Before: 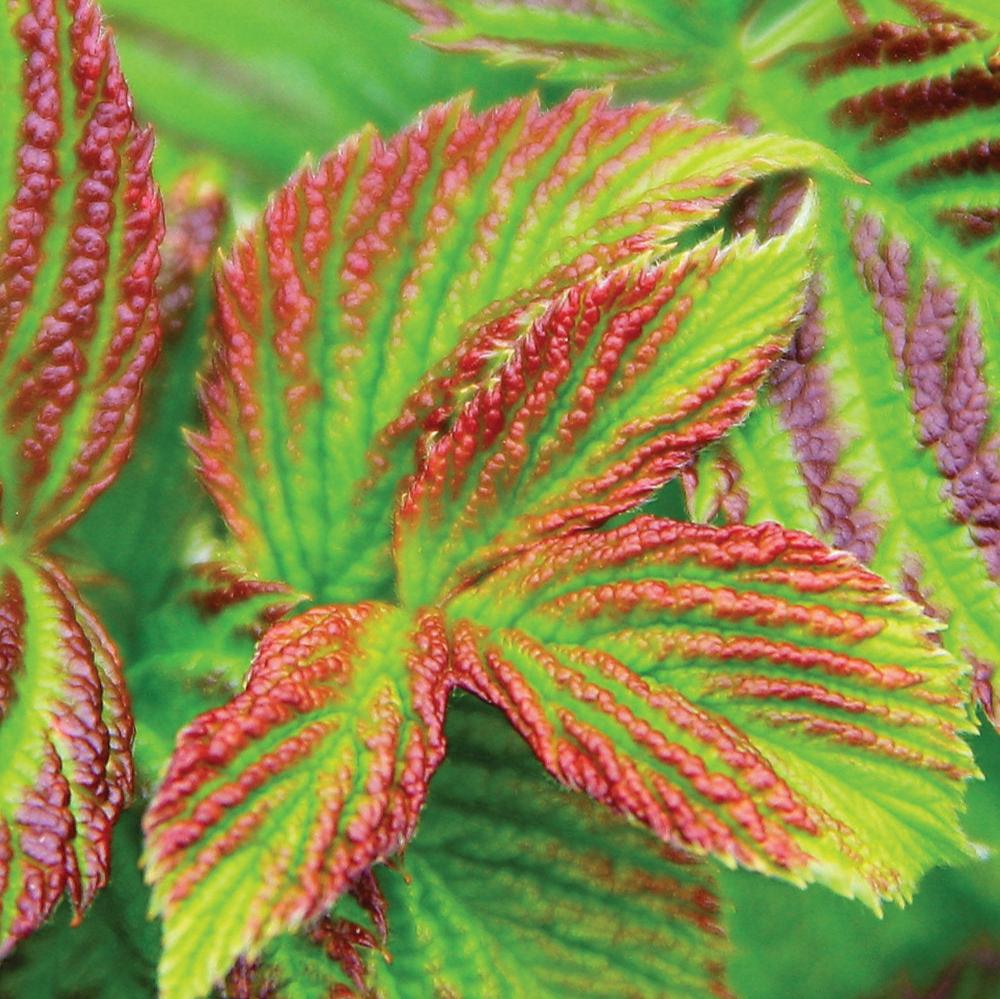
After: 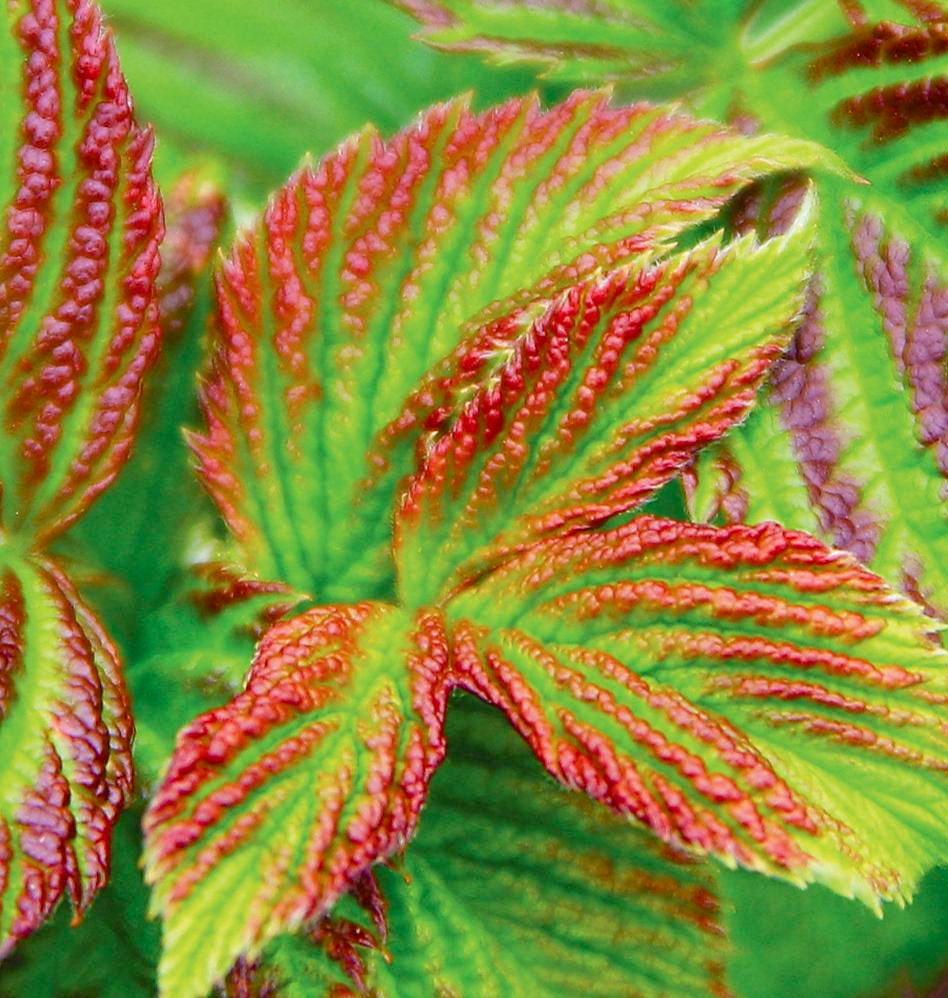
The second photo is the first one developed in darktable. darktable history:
crop and rotate: right 5.167%
color balance rgb: perceptual saturation grading › global saturation 20%, perceptual saturation grading › highlights -25%, perceptual saturation grading › shadows 25%
